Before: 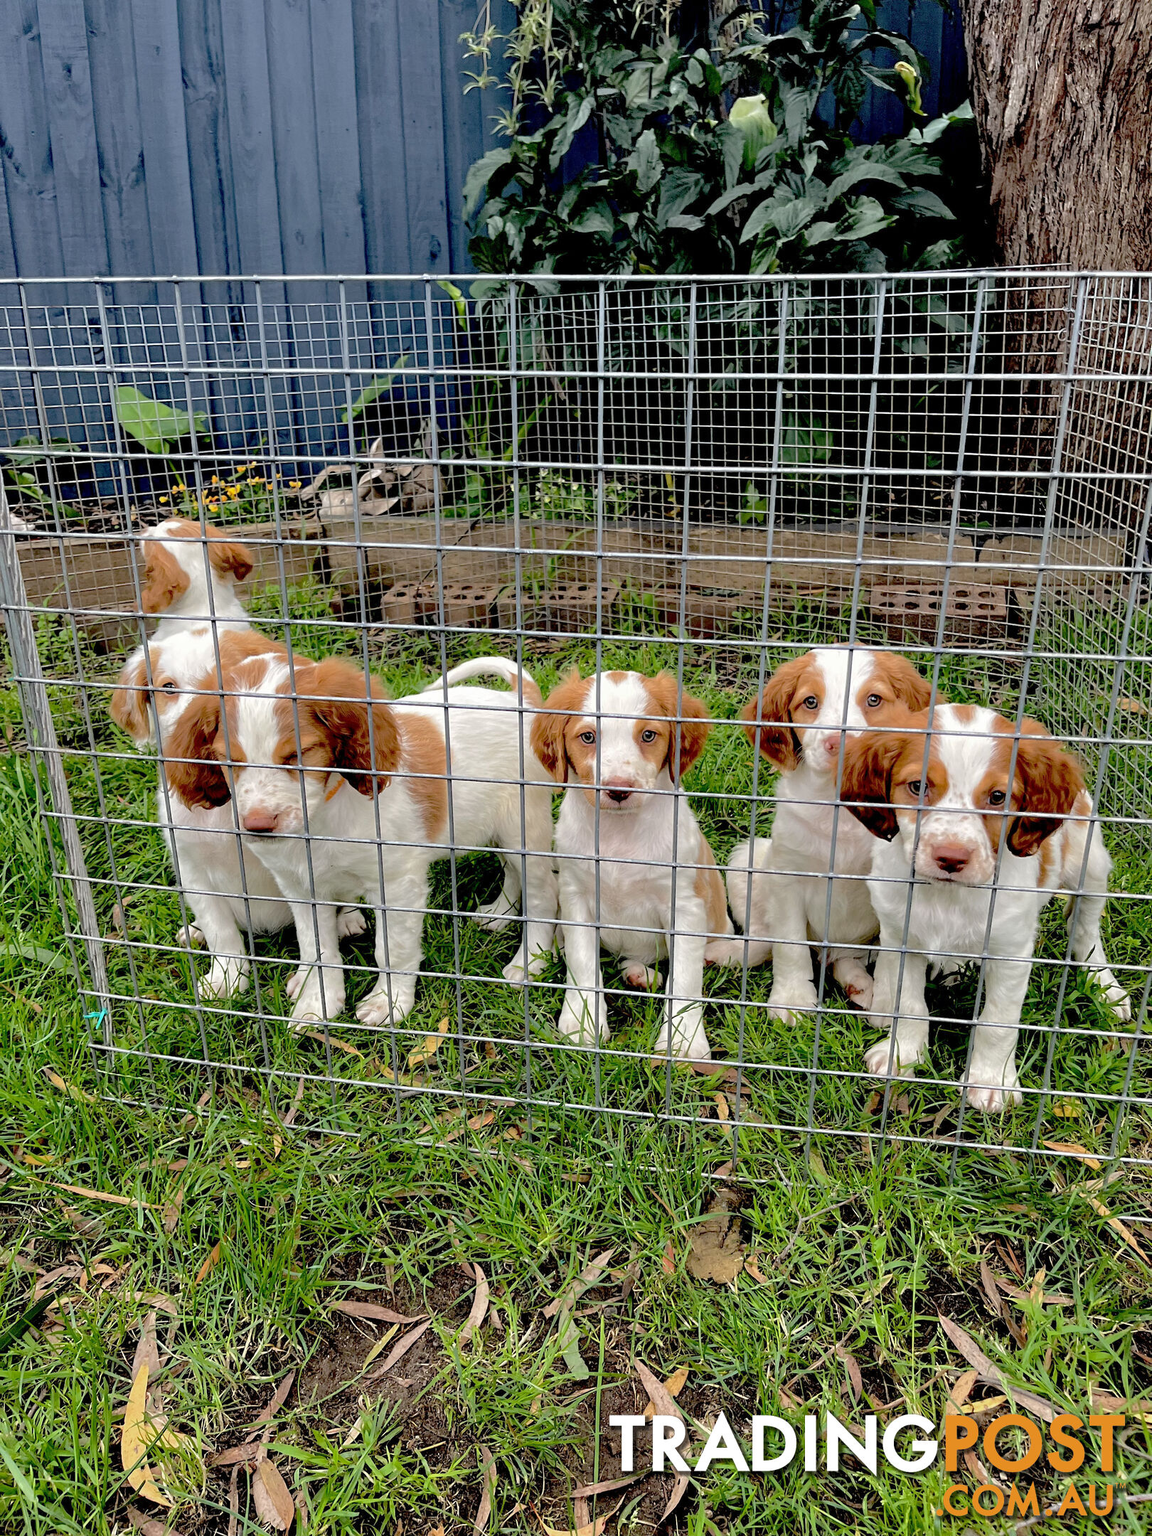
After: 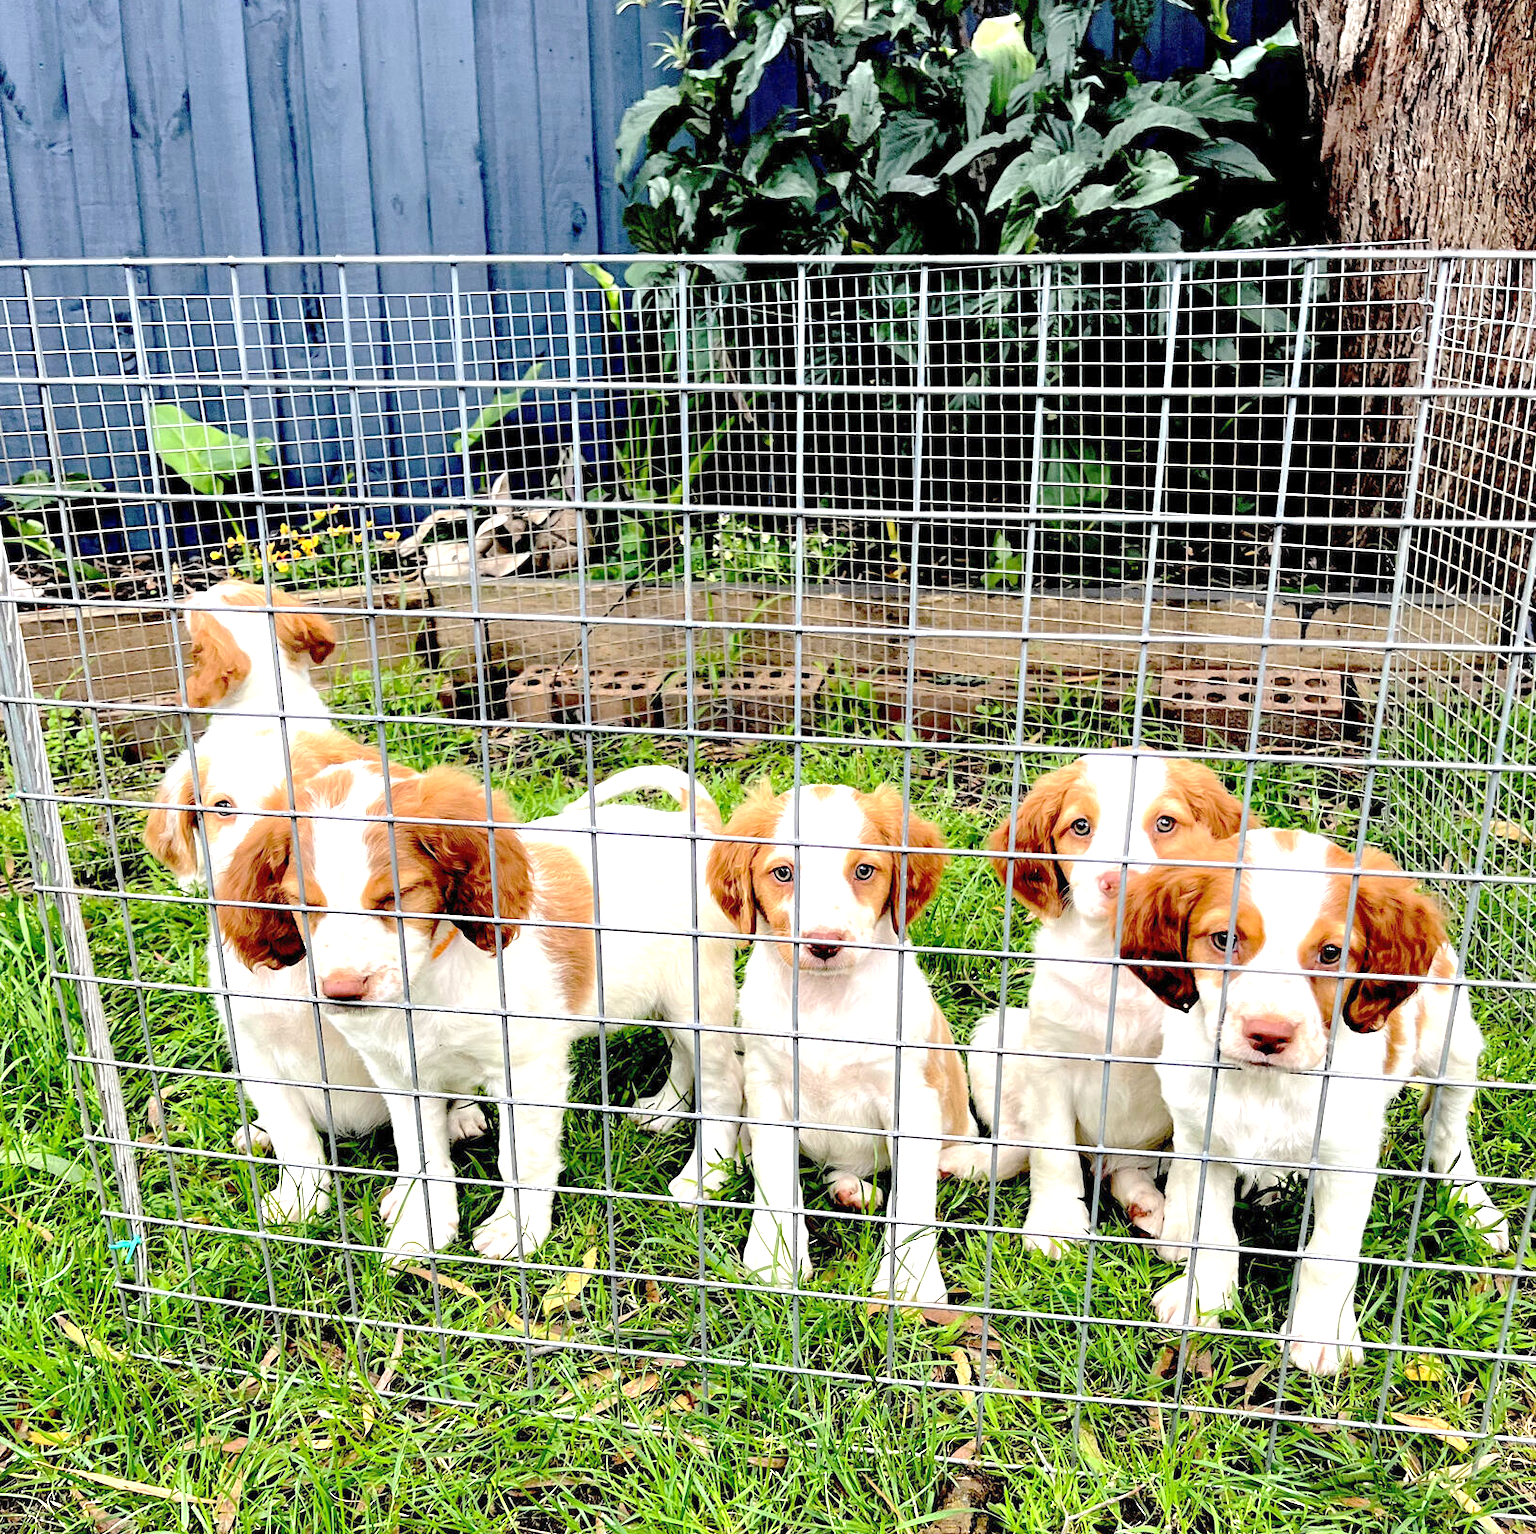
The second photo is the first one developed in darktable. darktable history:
exposure: exposure 1.228 EV, compensate highlight preservation false
shadows and highlights: shadows 25.13, highlights -25.82
crop: left 0.229%, top 5.48%, bottom 19.79%
